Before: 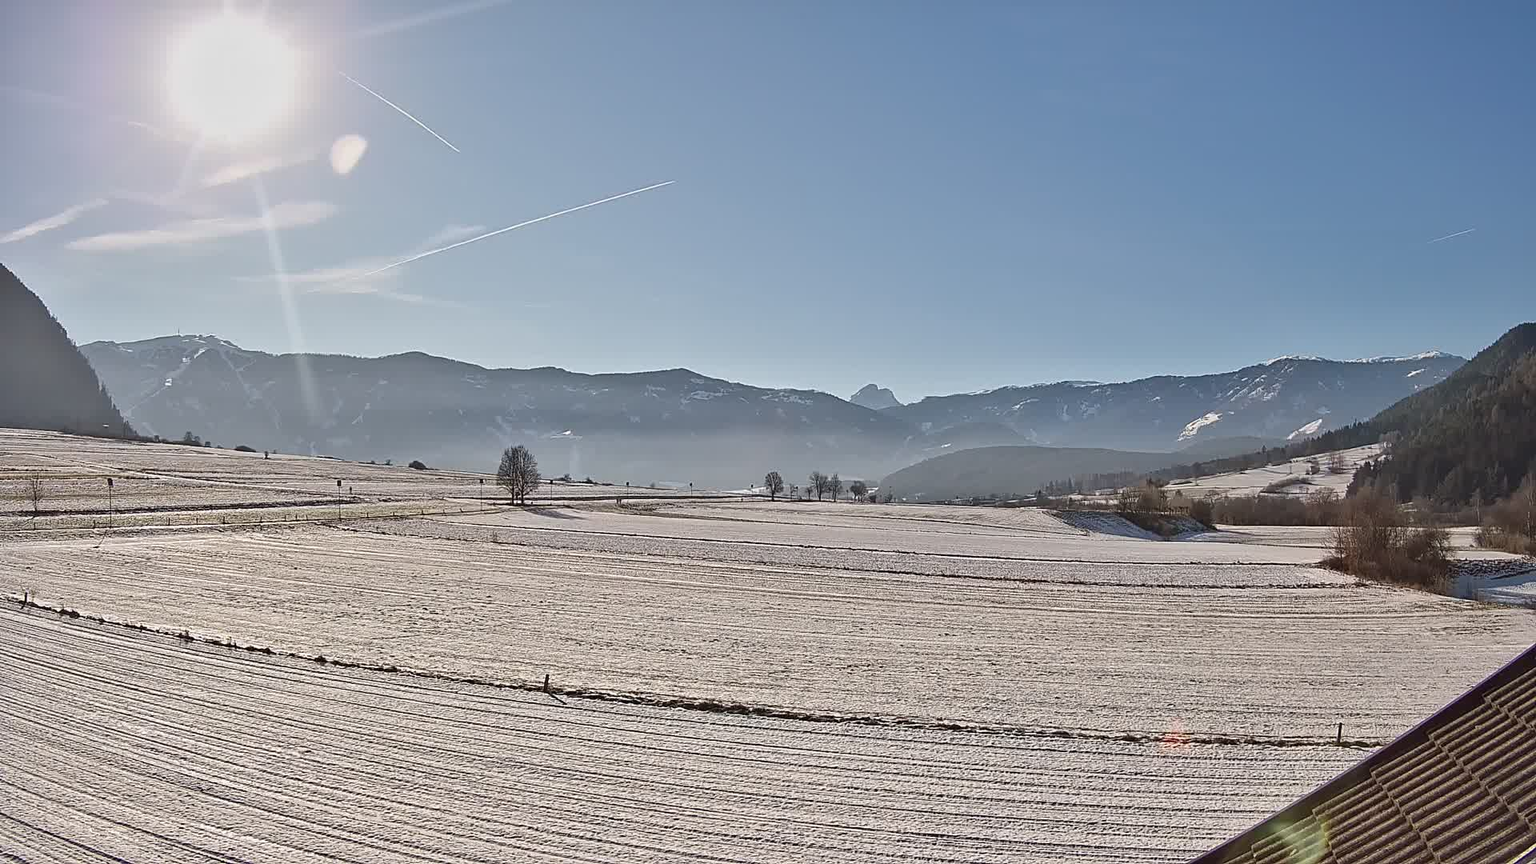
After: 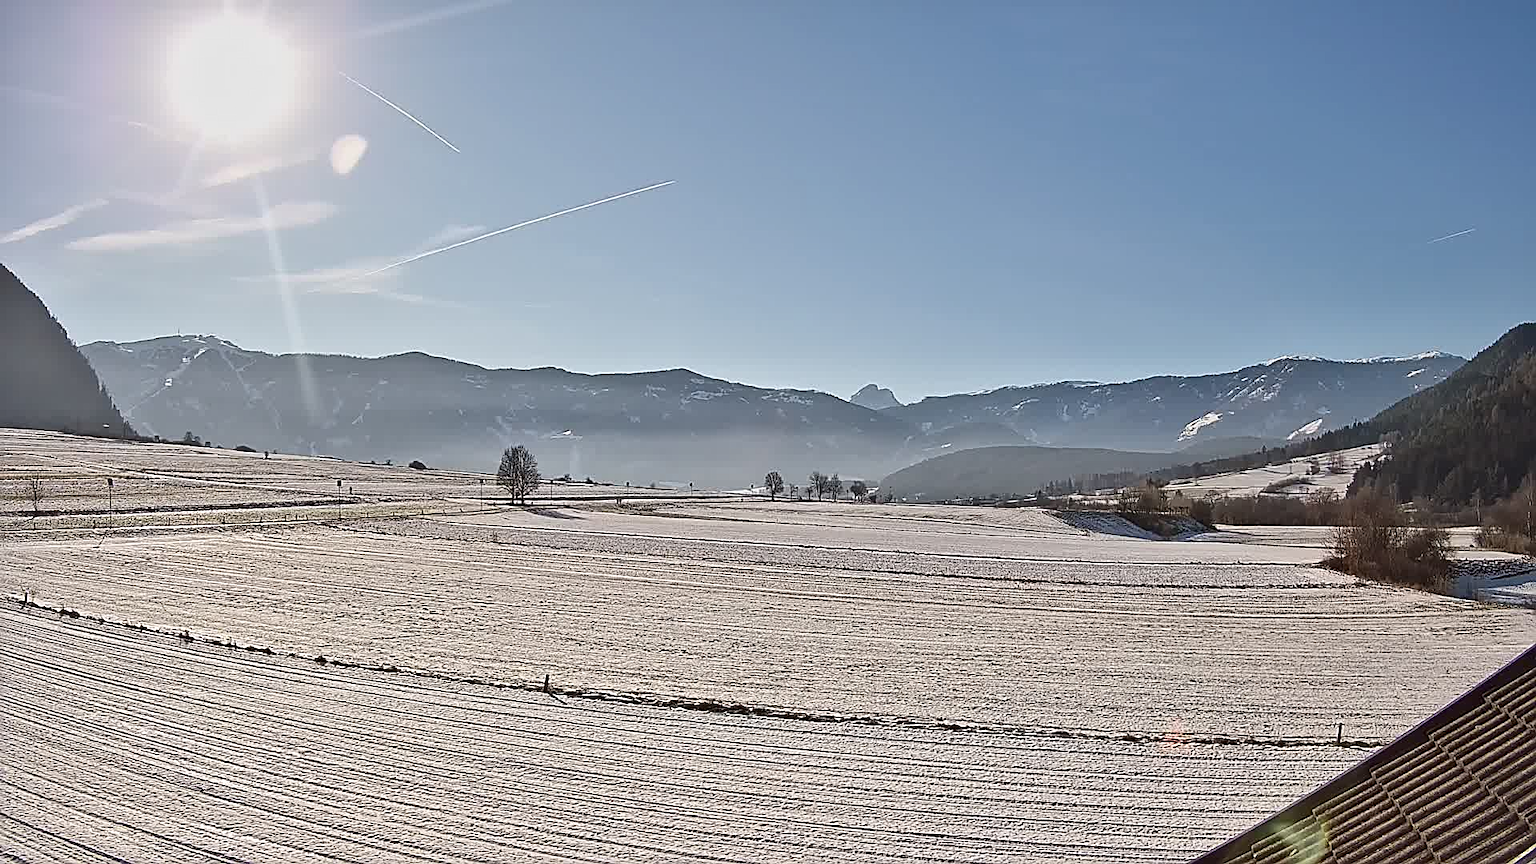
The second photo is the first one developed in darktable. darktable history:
sharpen: on, module defaults
contrast brightness saturation: contrast 0.136
